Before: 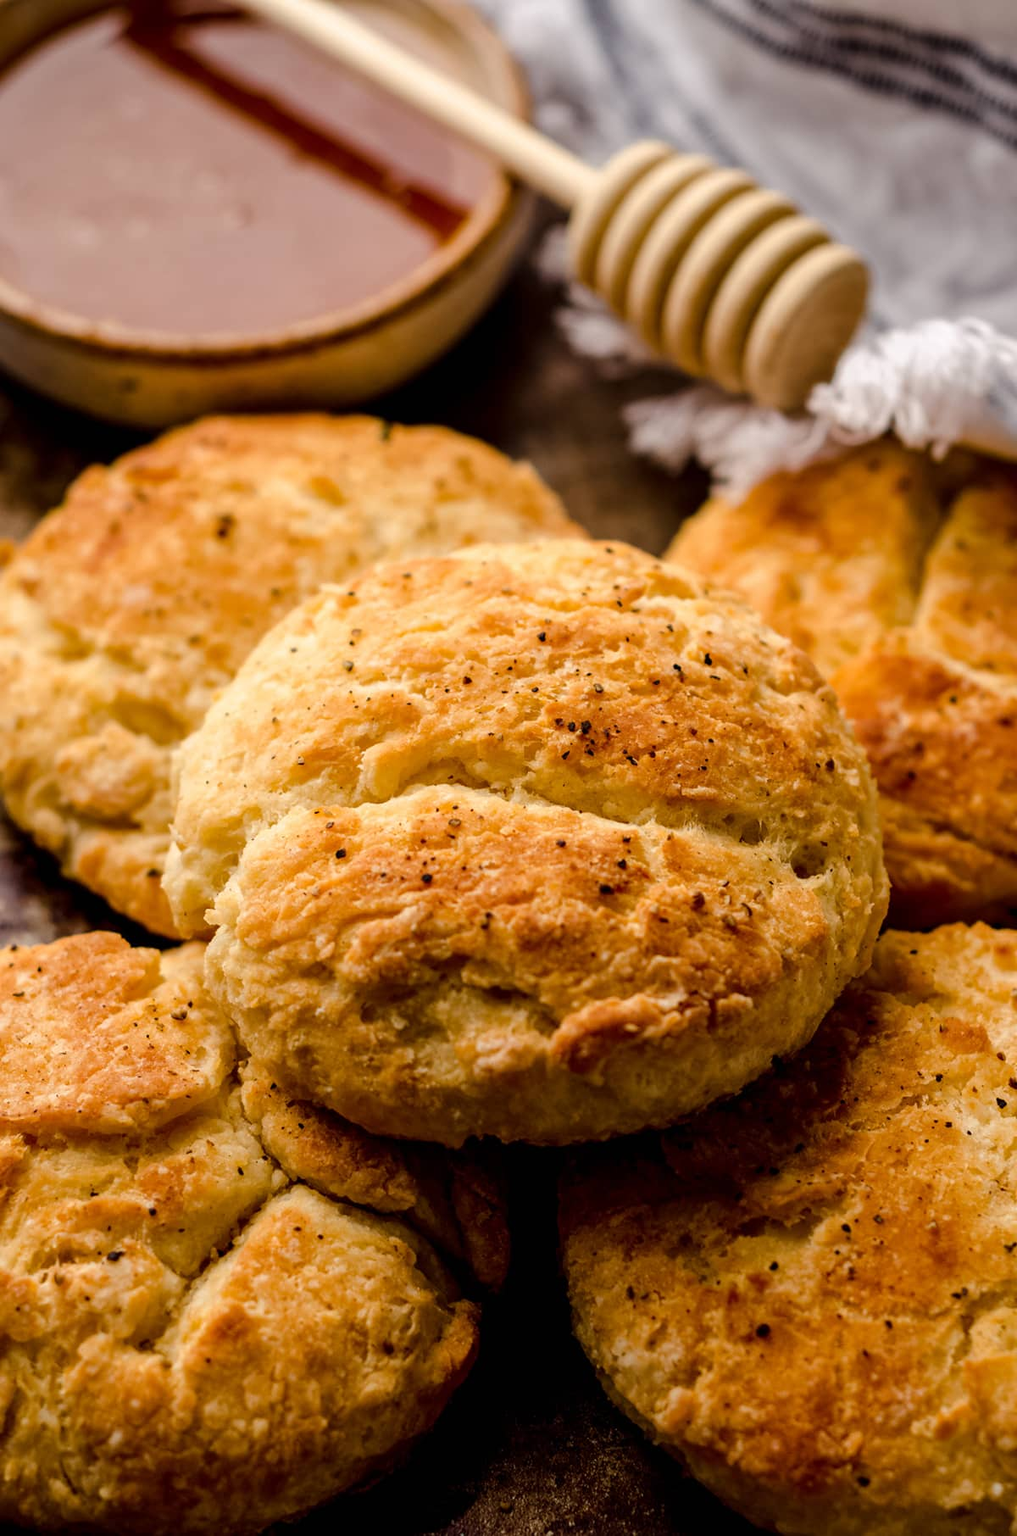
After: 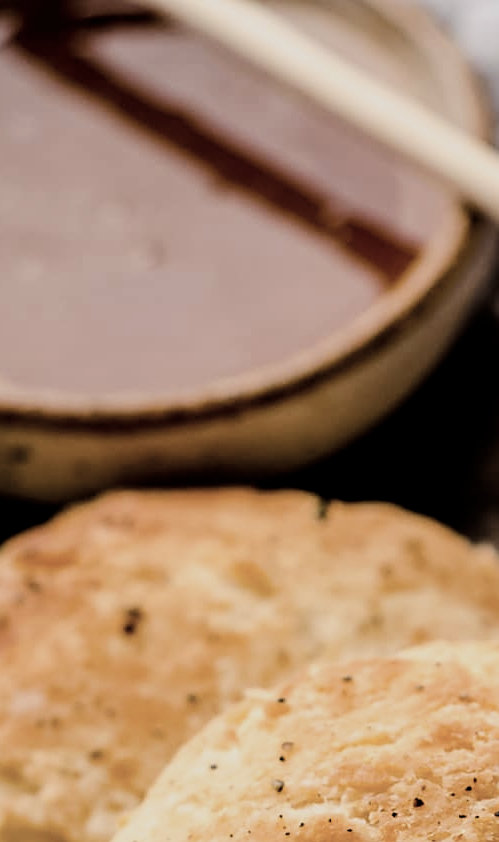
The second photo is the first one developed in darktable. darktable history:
filmic rgb: middle gray luminance 29.23%, black relative exposure -10.22 EV, white relative exposure 5.48 EV, target black luminance 0%, hardness 3.91, latitude 2.34%, contrast 1.13, highlights saturation mix 3.62%, shadows ↔ highlights balance 14.71%, color science v6 (2022)
crop and rotate: left 11.136%, top 0.047%, right 47.233%, bottom 53.46%
sharpen: on, module defaults
contrast brightness saturation: contrast 0.104, saturation -0.373
tone equalizer: edges refinement/feathering 500, mask exposure compensation -1.57 EV, preserve details no
